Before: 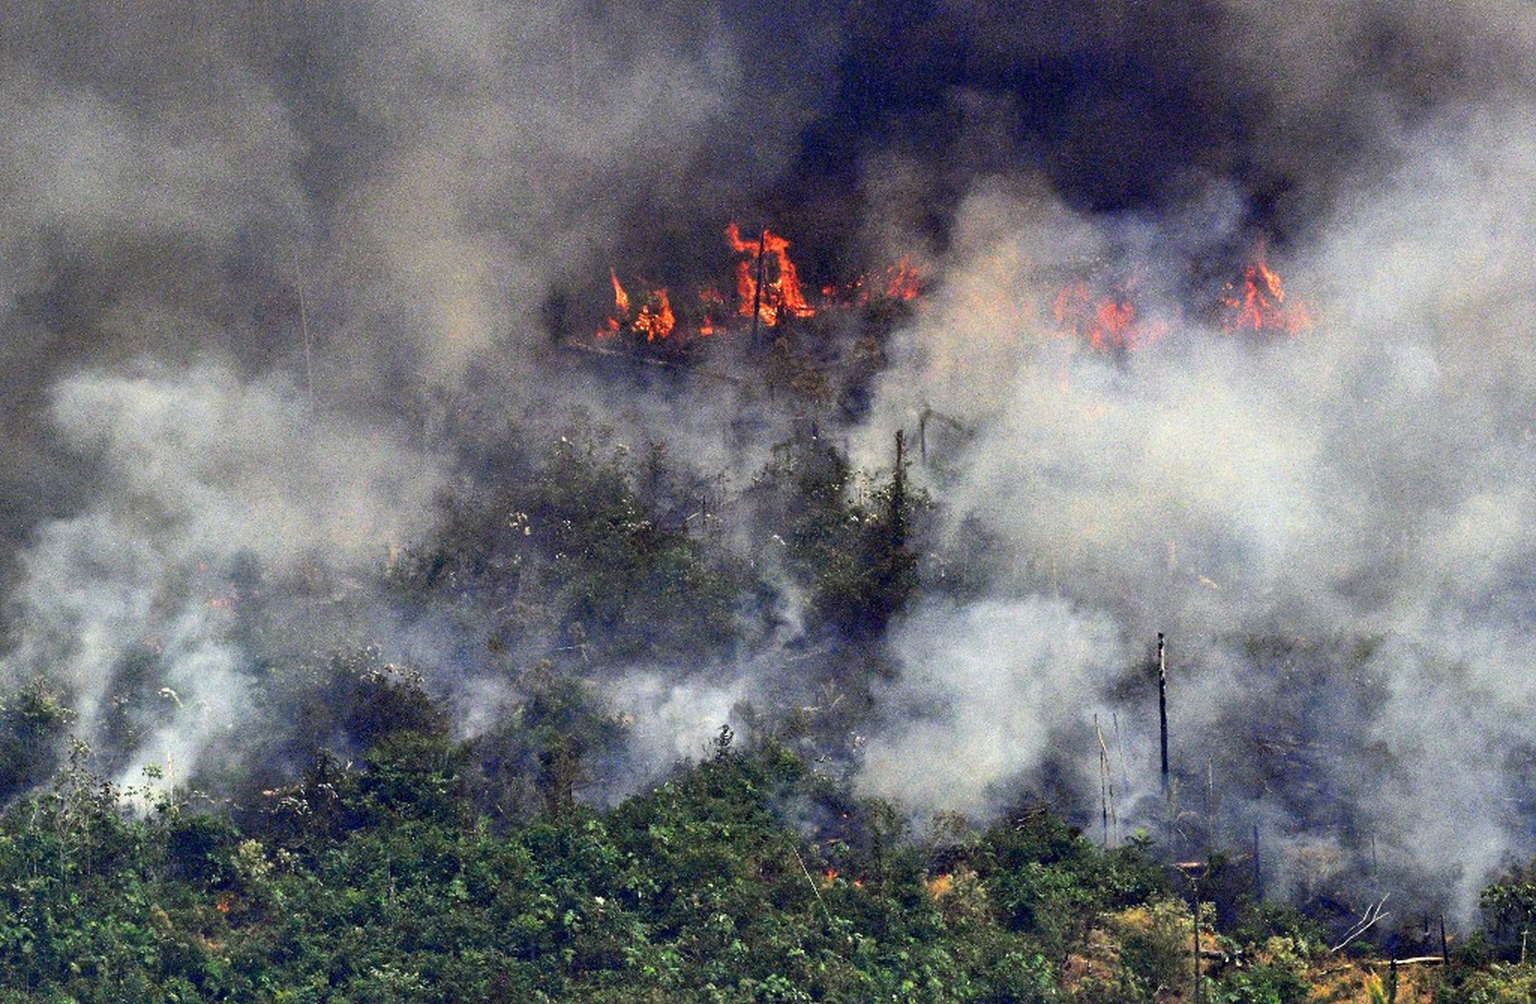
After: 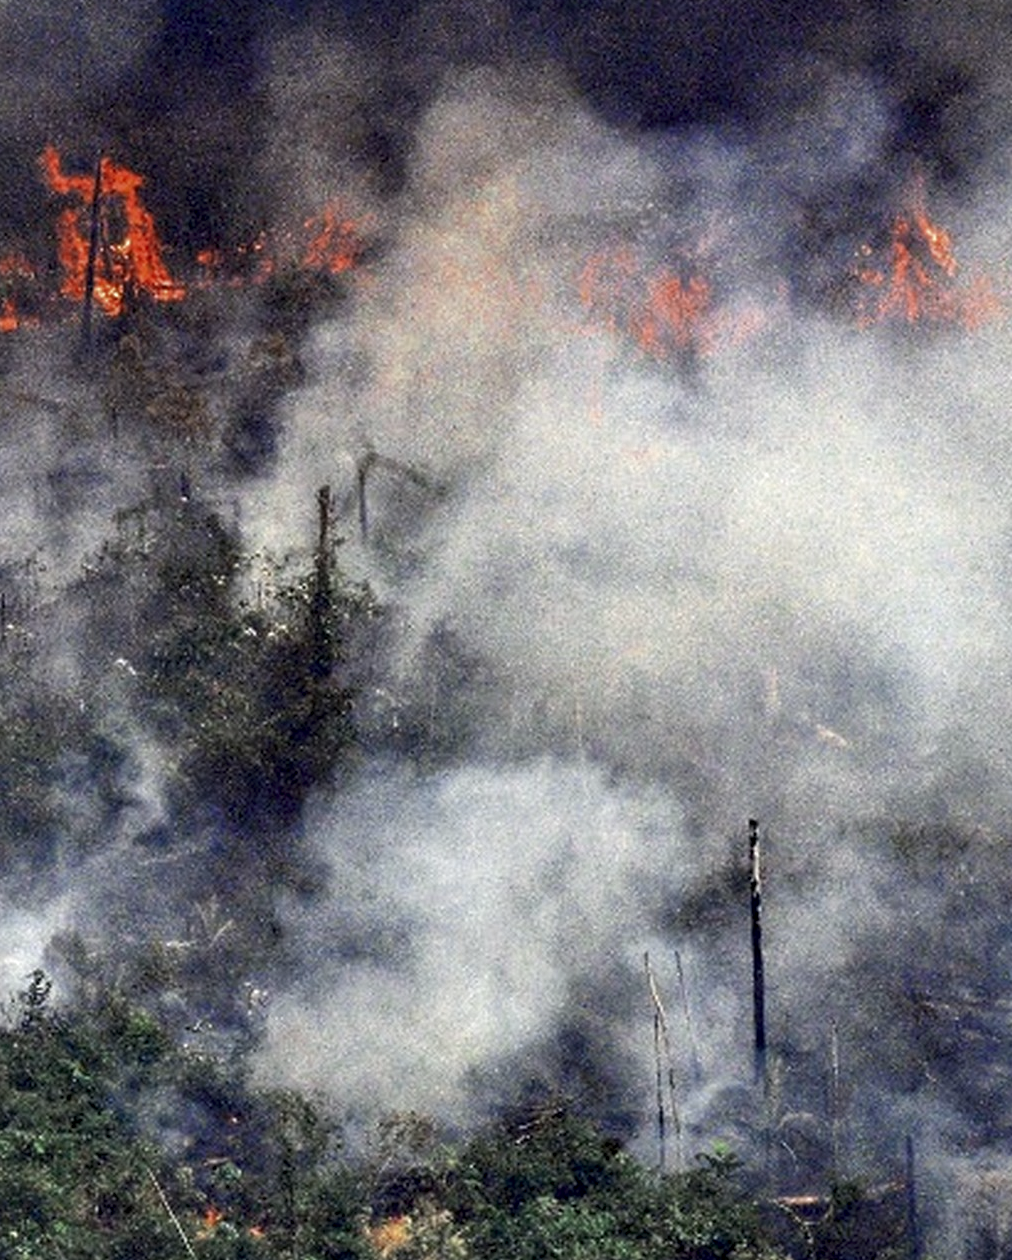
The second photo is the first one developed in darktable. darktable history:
color zones: curves: ch0 [(0, 0.5) (0.125, 0.4) (0.25, 0.5) (0.375, 0.4) (0.5, 0.4) (0.625, 0.35) (0.75, 0.35) (0.875, 0.5)]; ch1 [(0, 0.35) (0.125, 0.45) (0.25, 0.35) (0.375, 0.35) (0.5, 0.35) (0.625, 0.35) (0.75, 0.45) (0.875, 0.35)]; ch2 [(0, 0.6) (0.125, 0.5) (0.25, 0.5) (0.375, 0.6) (0.5, 0.6) (0.625, 0.5) (0.75, 0.5) (0.875, 0.5)]
crop: left 45.721%, top 13.393%, right 14.118%, bottom 10.01%
local contrast: on, module defaults
